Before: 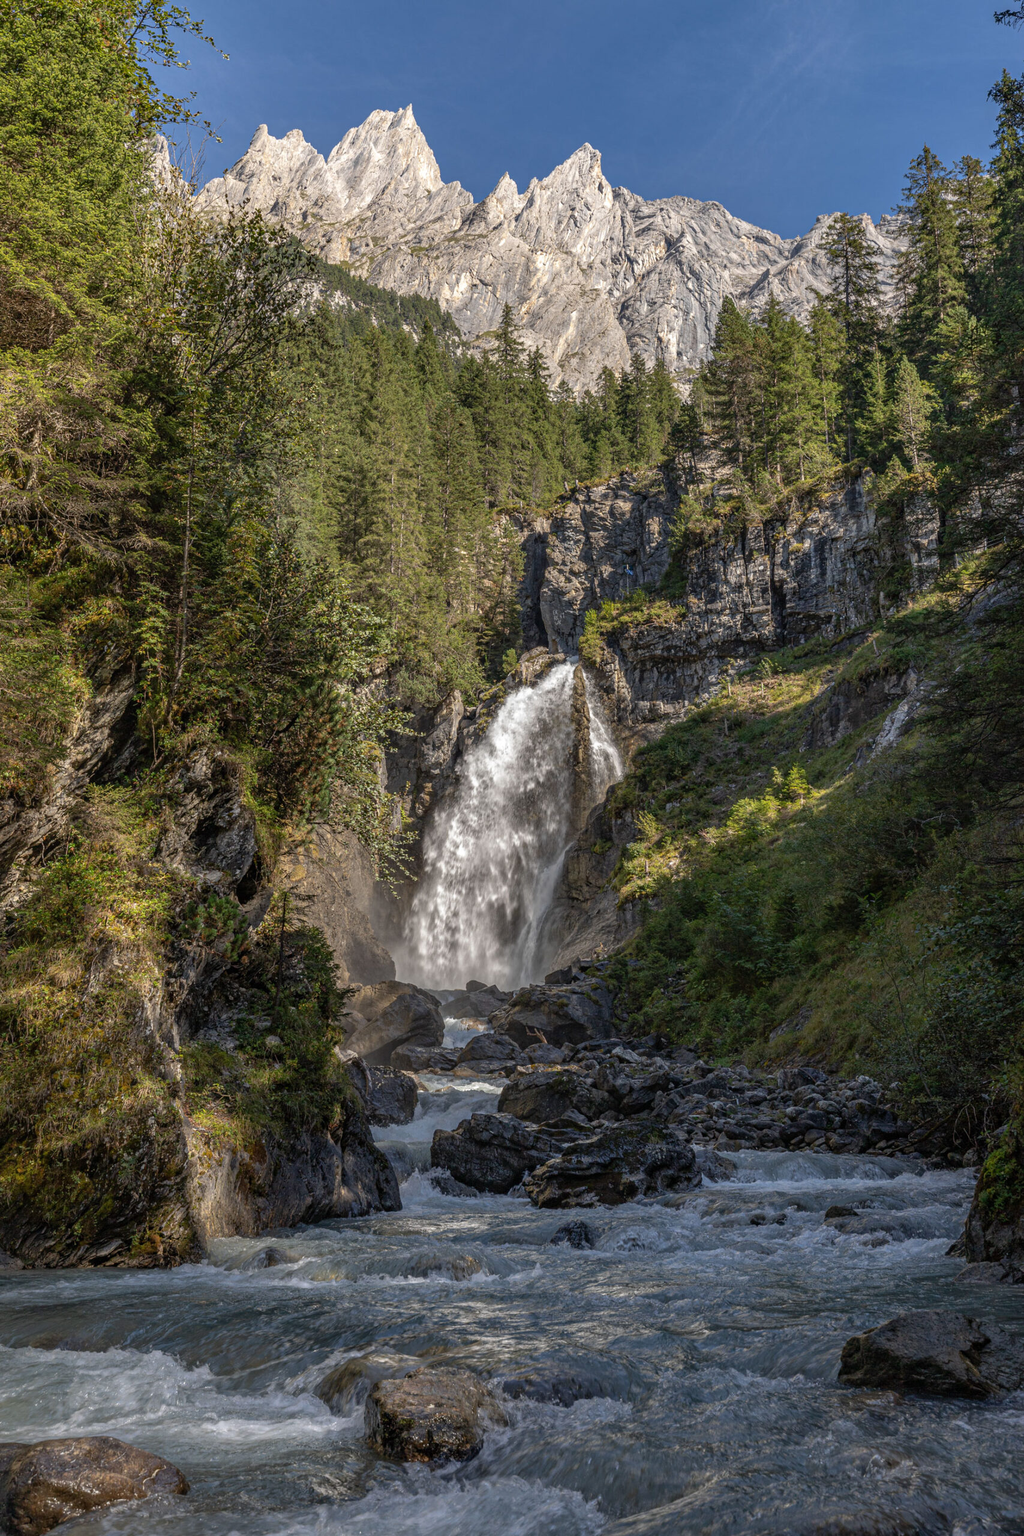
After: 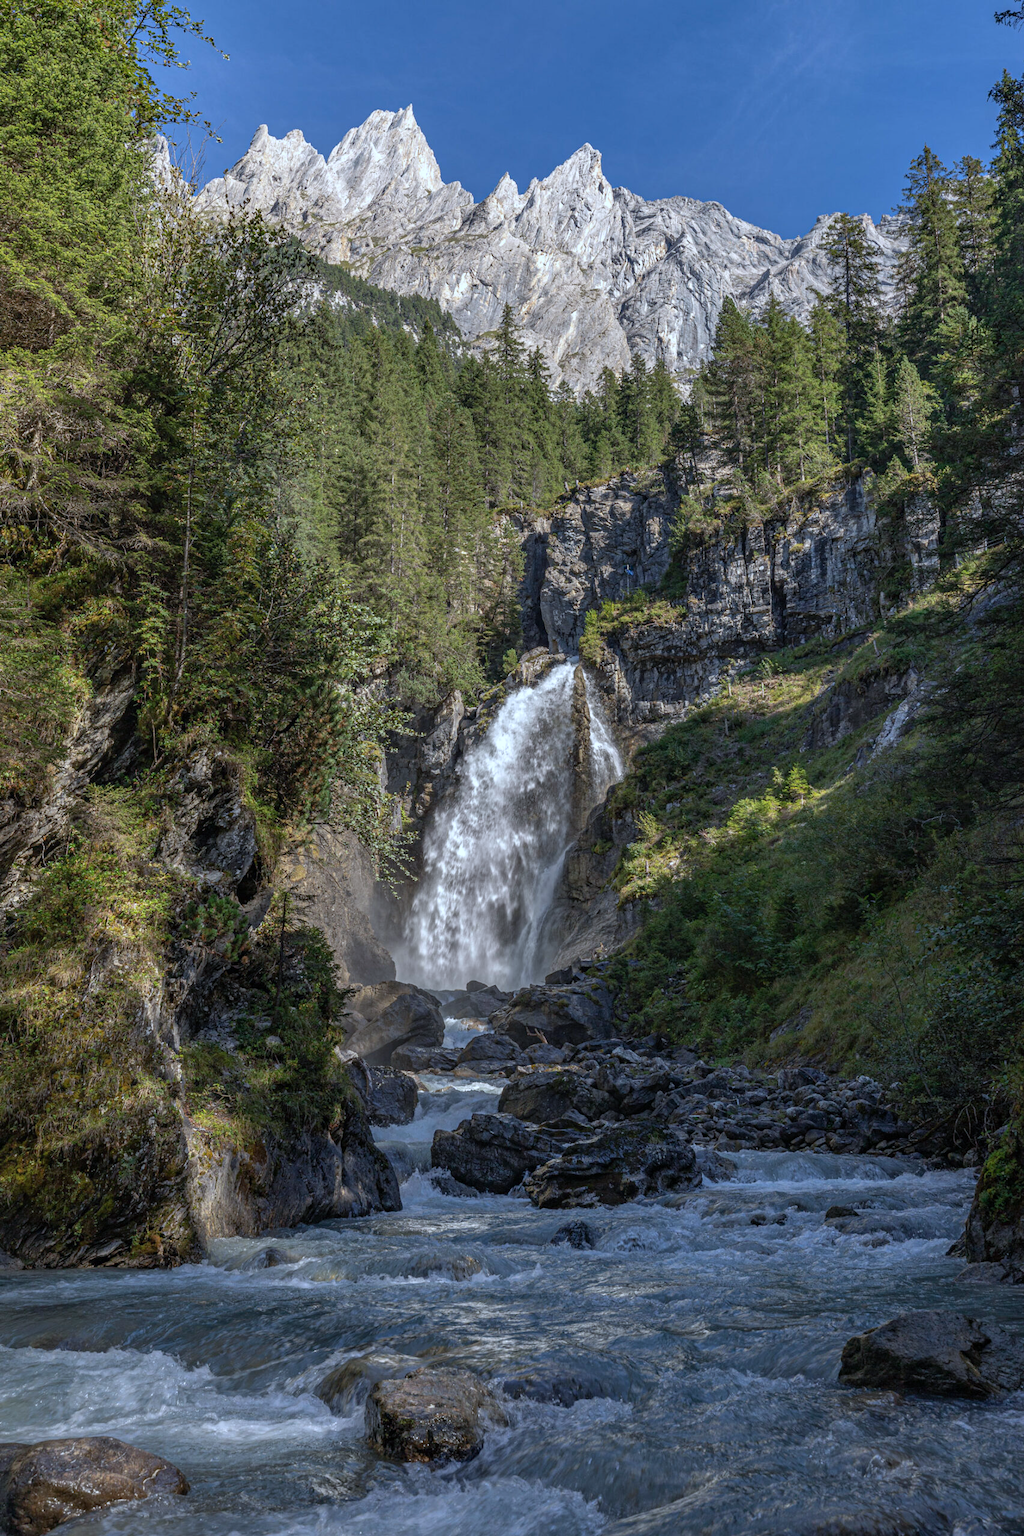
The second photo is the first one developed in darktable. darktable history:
white balance: red 0.982, blue 1.018
color calibration: x 0.37, y 0.382, temperature 4313.32 K
